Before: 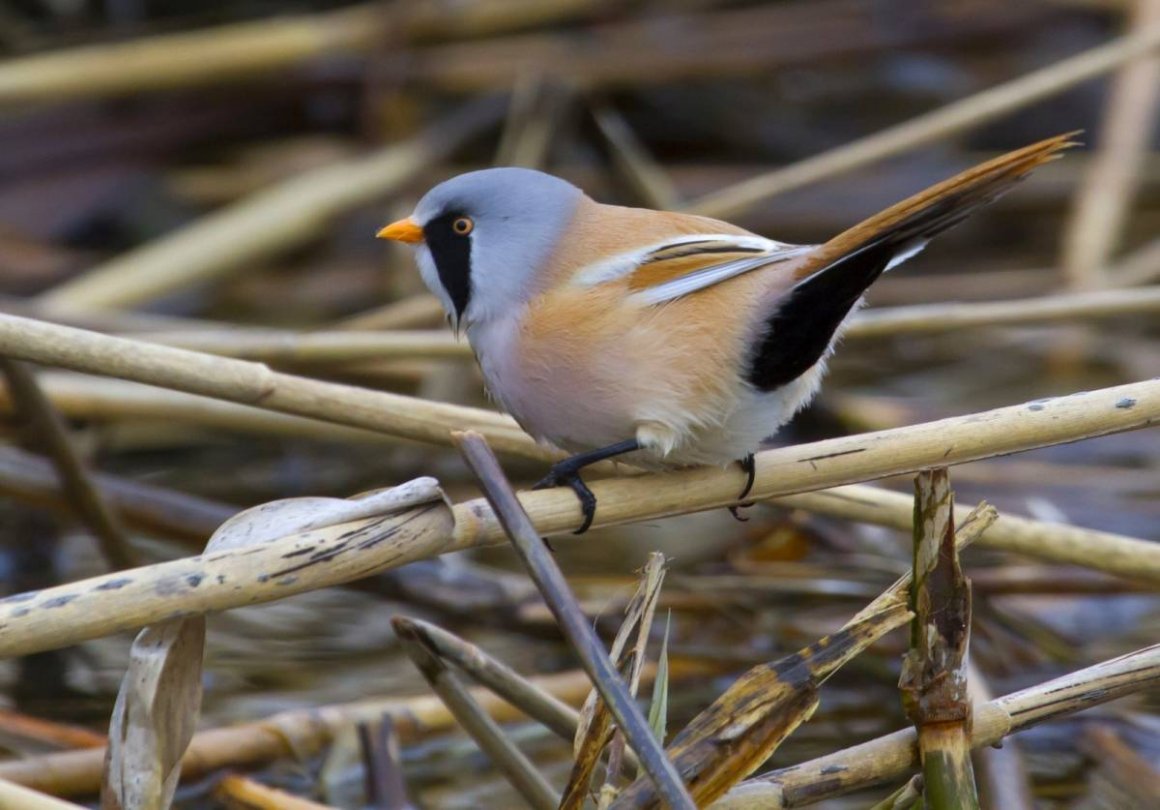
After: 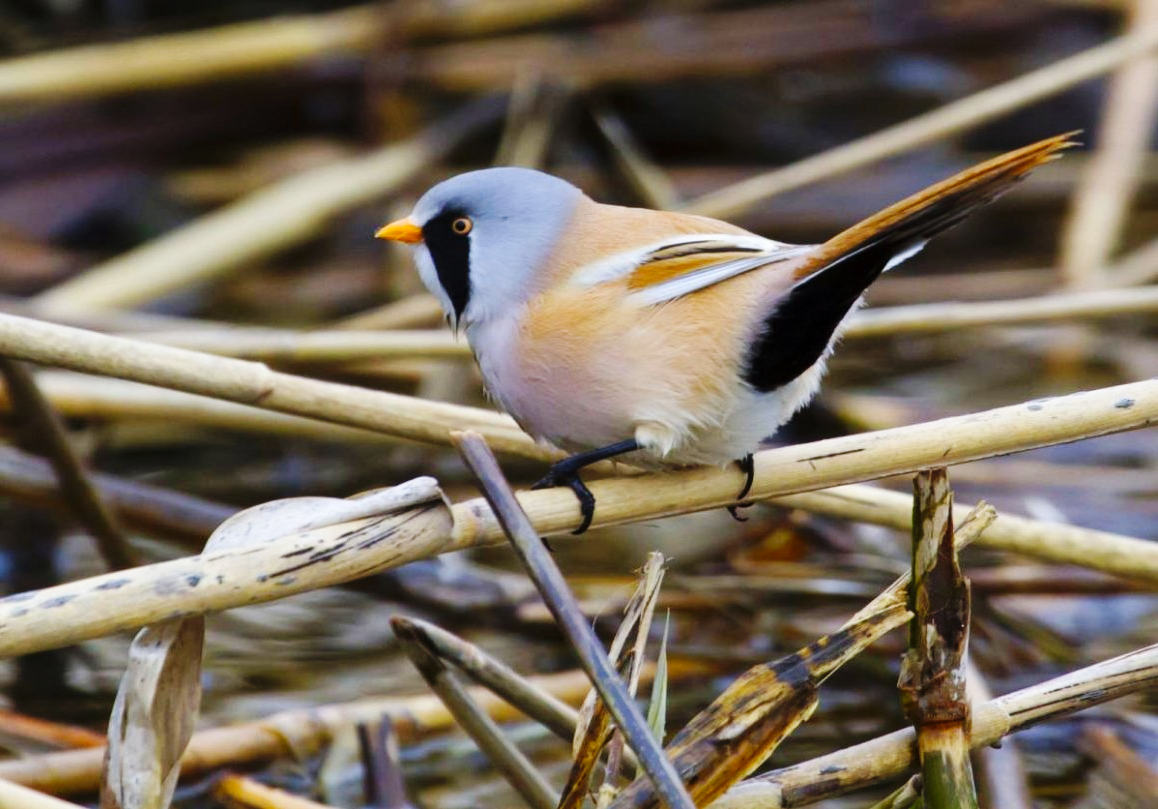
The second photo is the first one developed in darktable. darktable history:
crop: left 0.118%
base curve: curves: ch0 [(0, 0) (0.036, 0.025) (0.121, 0.166) (0.206, 0.329) (0.605, 0.79) (1, 1)], preserve colors none
